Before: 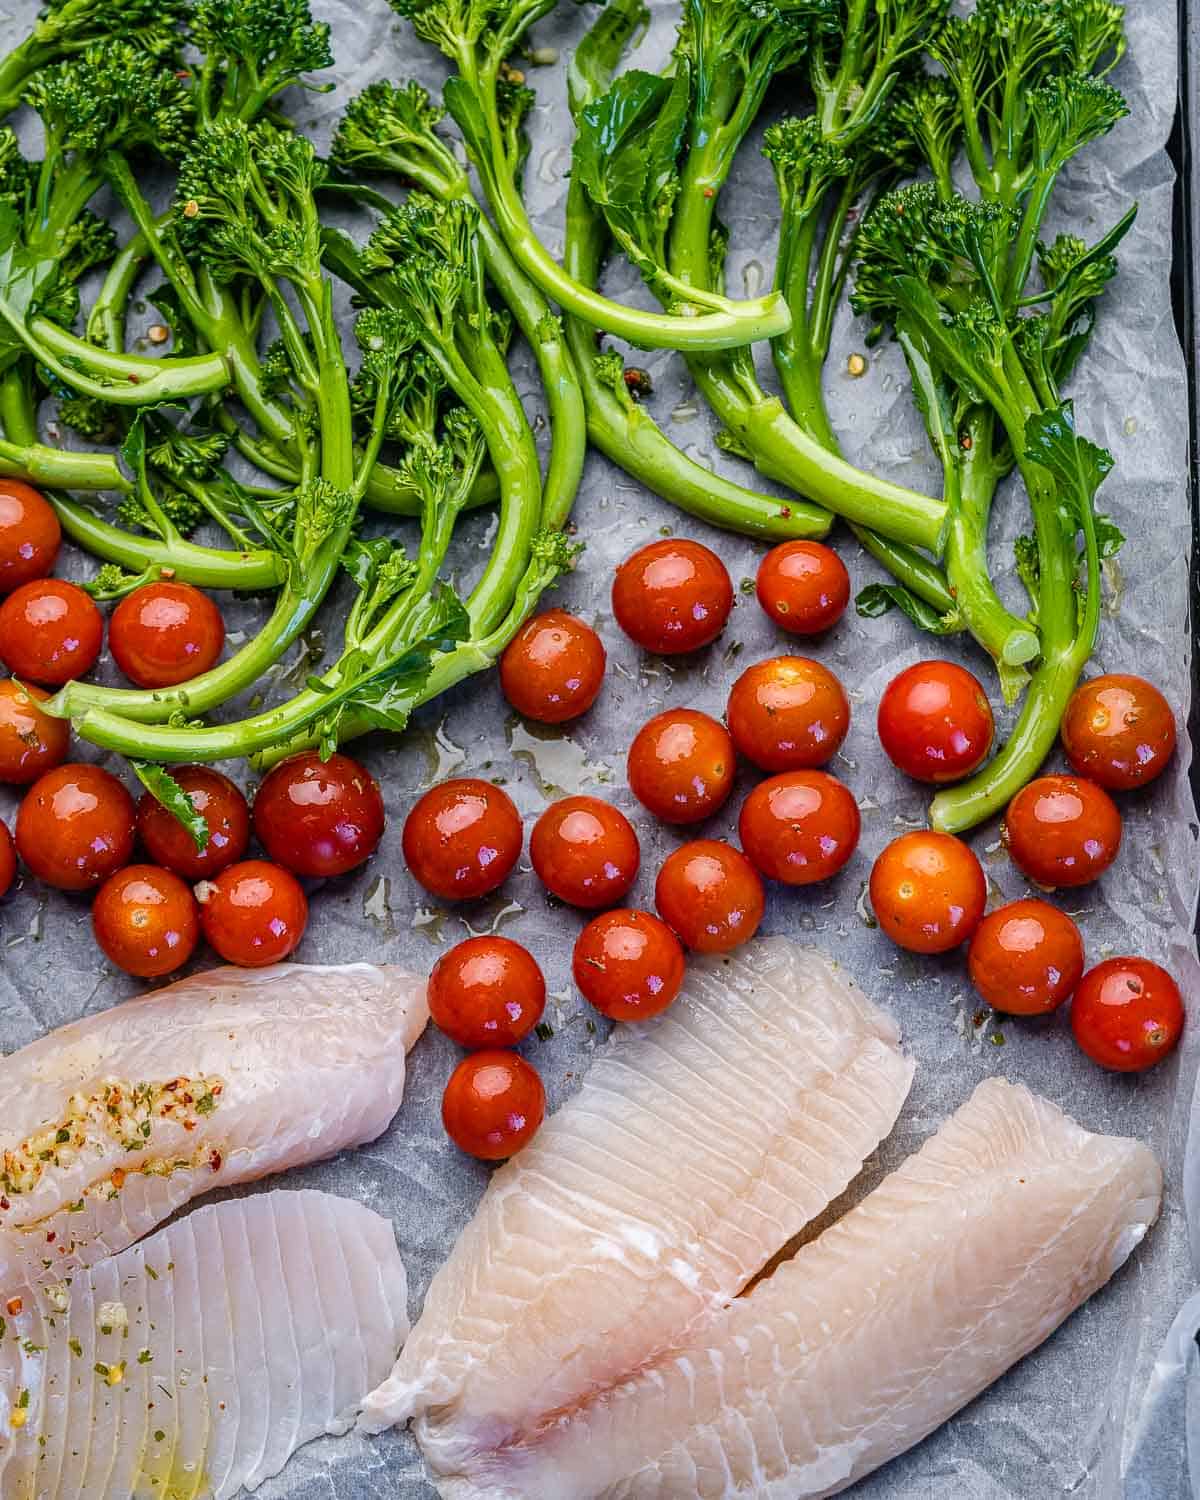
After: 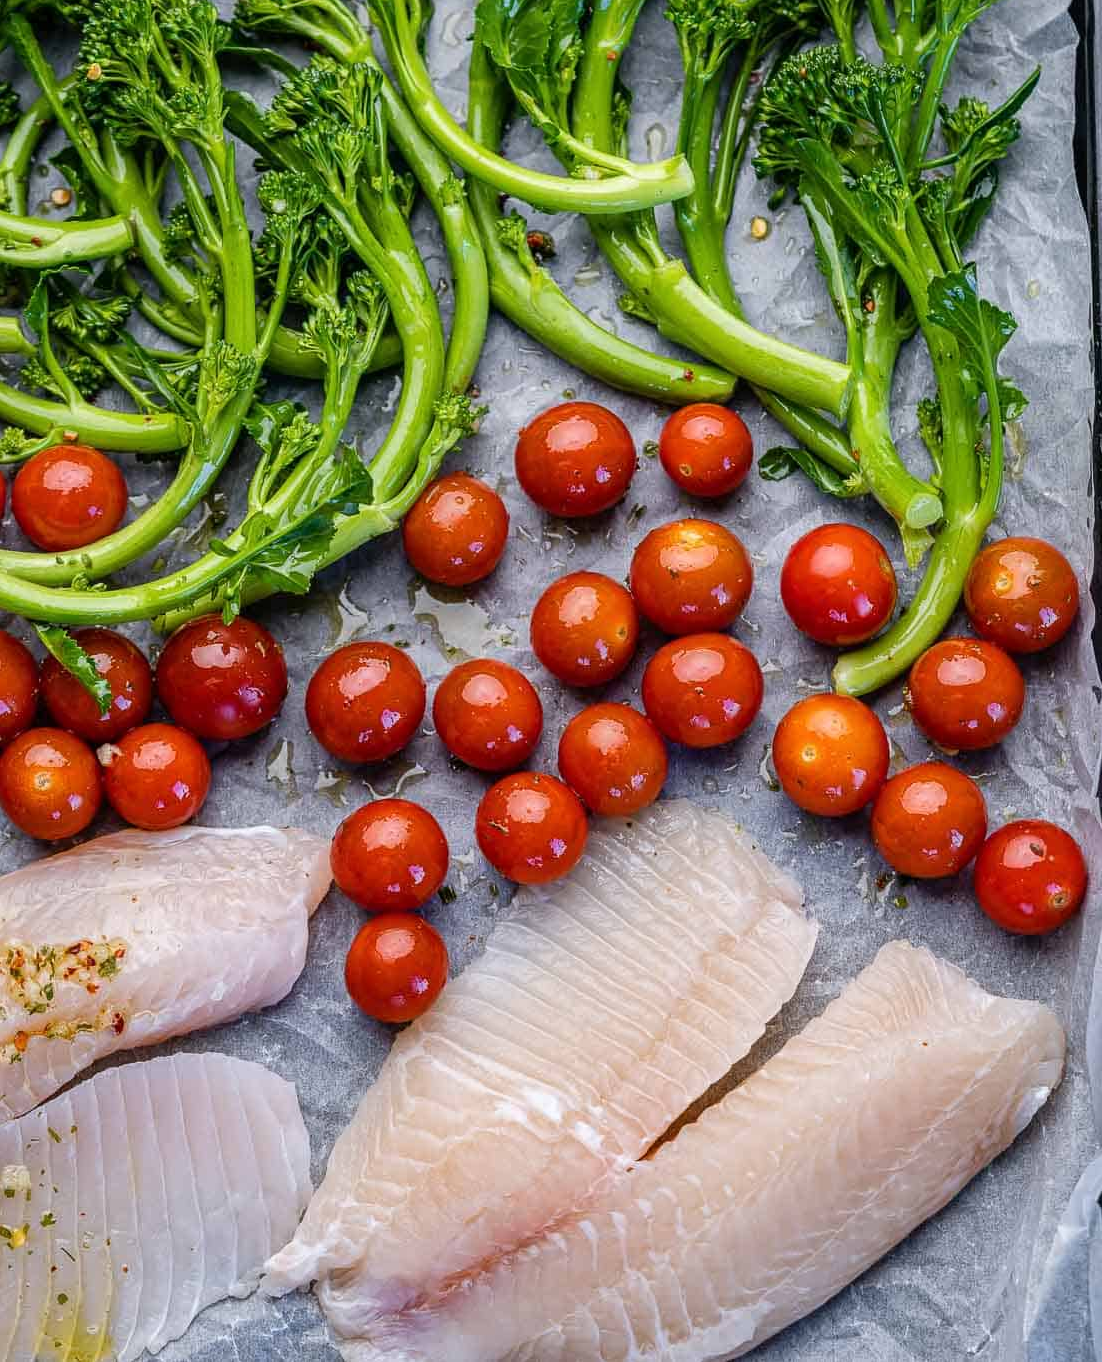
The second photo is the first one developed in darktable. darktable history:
crop and rotate: left 8.11%, top 9.199%
color correction: highlights a* 0.077, highlights b* -0.541
